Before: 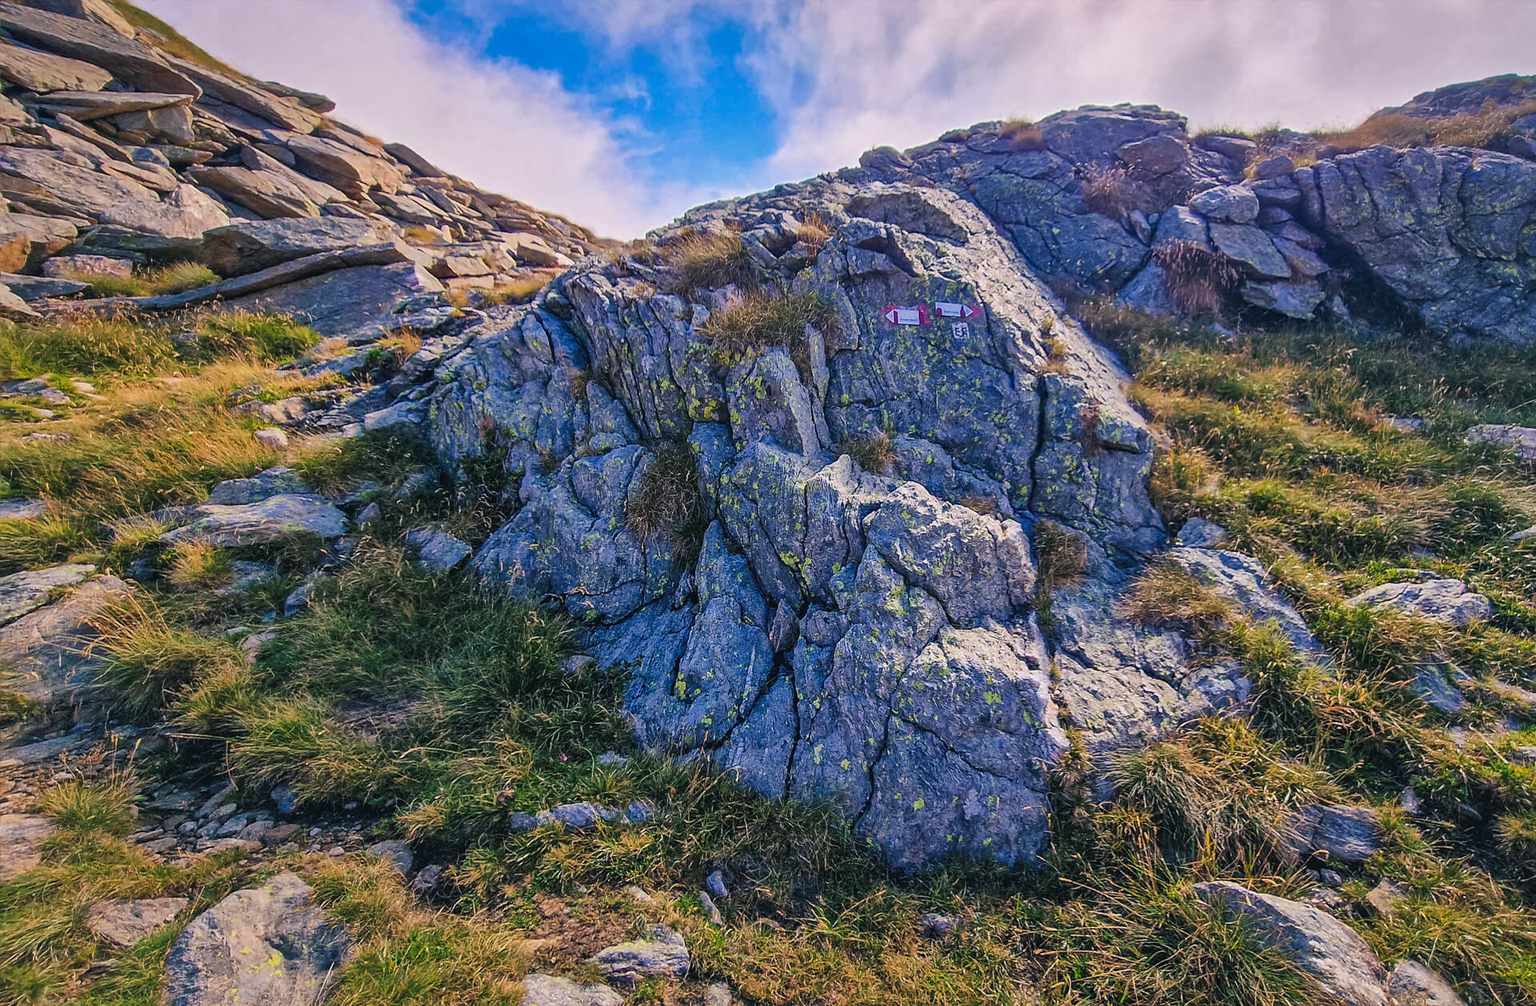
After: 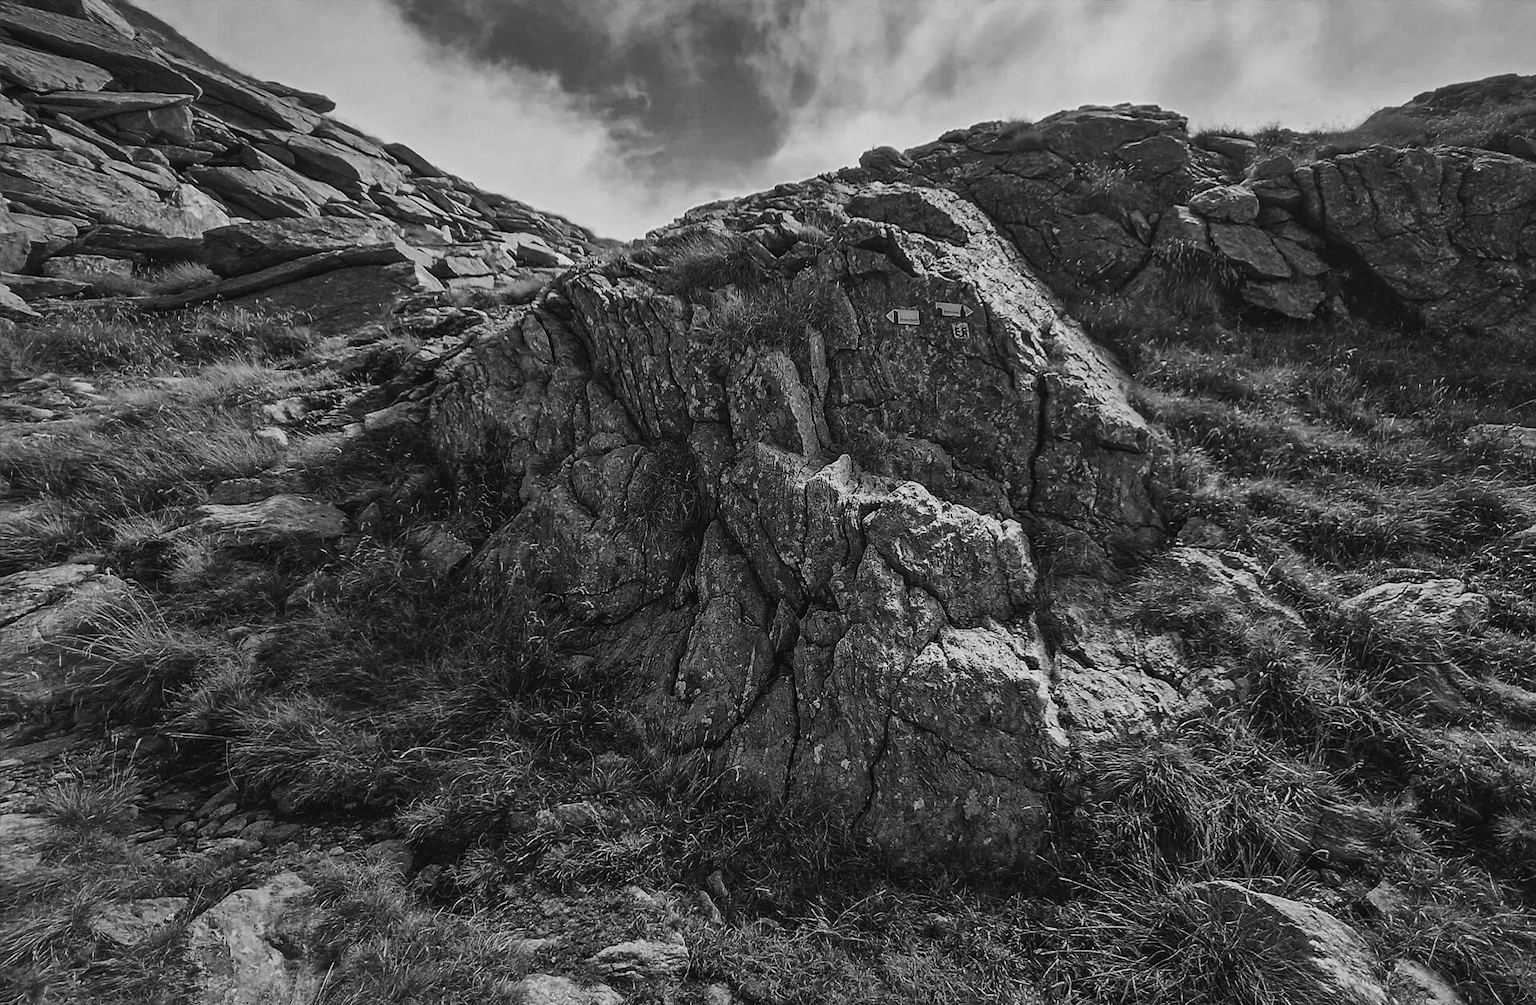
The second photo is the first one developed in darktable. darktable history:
exposure: exposure -1.468 EV, compensate highlight preservation false
color correction: saturation 3
color balance rgb: perceptual saturation grading › global saturation 30%, global vibrance 20%
contrast brightness saturation: contrast 0.53, brightness 0.47, saturation -1
